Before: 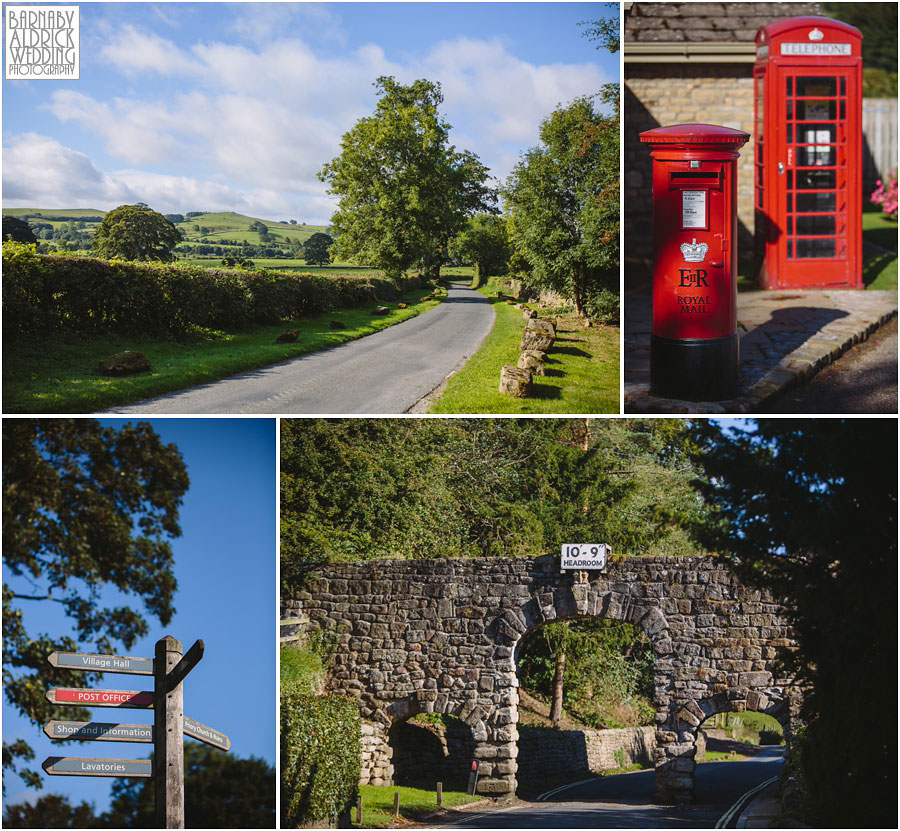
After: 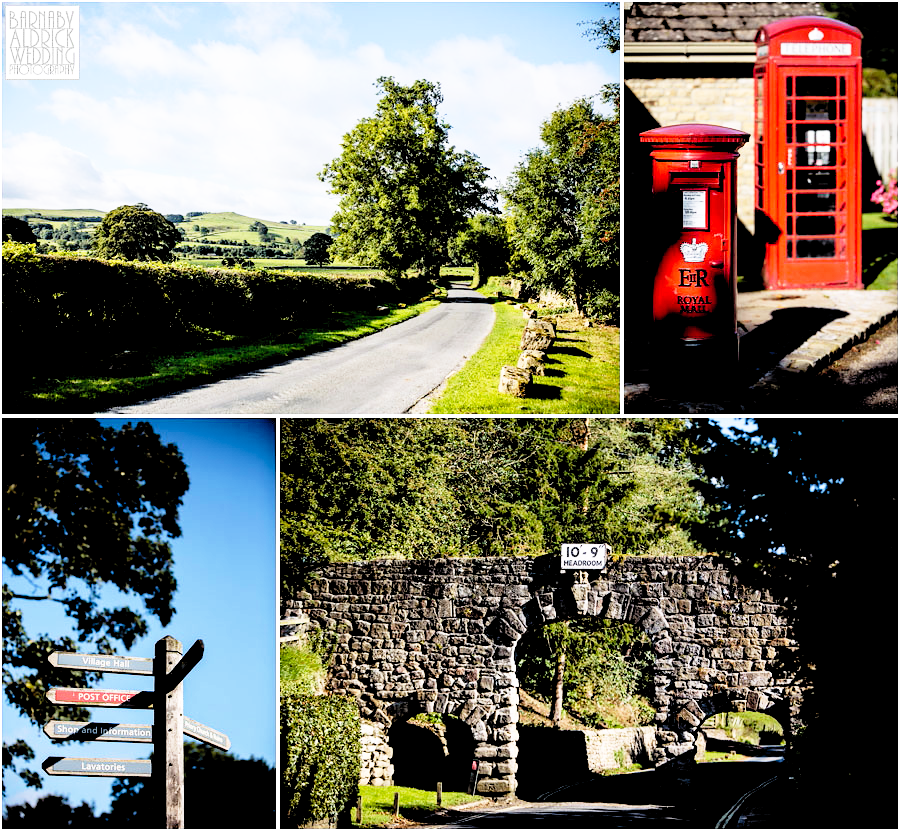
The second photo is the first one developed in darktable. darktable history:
rgb levels: levels [[0.034, 0.472, 0.904], [0, 0.5, 1], [0, 0.5, 1]]
base curve: curves: ch0 [(0, 0) (0.012, 0.01) (0.073, 0.168) (0.31, 0.711) (0.645, 0.957) (1, 1)], preserve colors none
